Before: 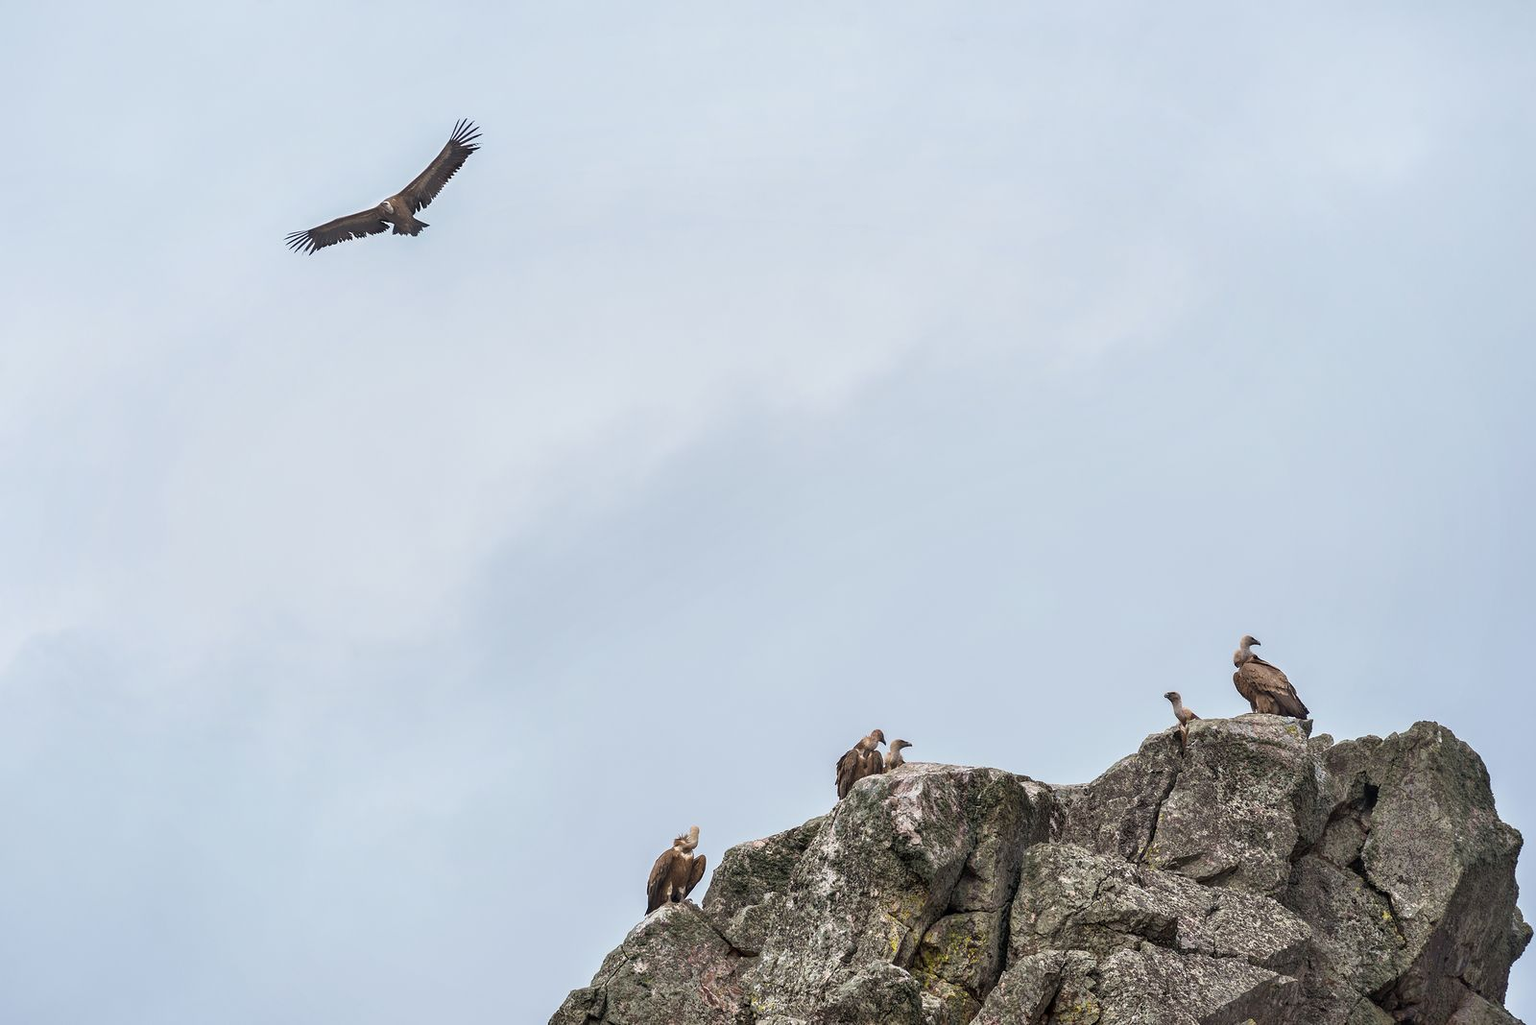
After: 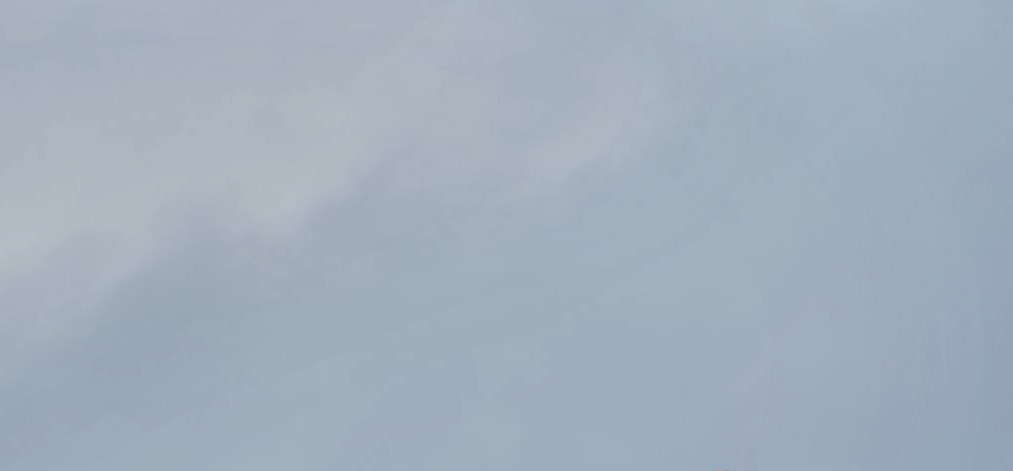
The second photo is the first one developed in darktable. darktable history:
exposure: exposure -0.206 EV, compensate highlight preservation false
crop: left 36.228%, top 17.948%, right 0.43%, bottom 37.946%
shadows and highlights: shadows 43.52, white point adjustment -1.61, soften with gaussian
